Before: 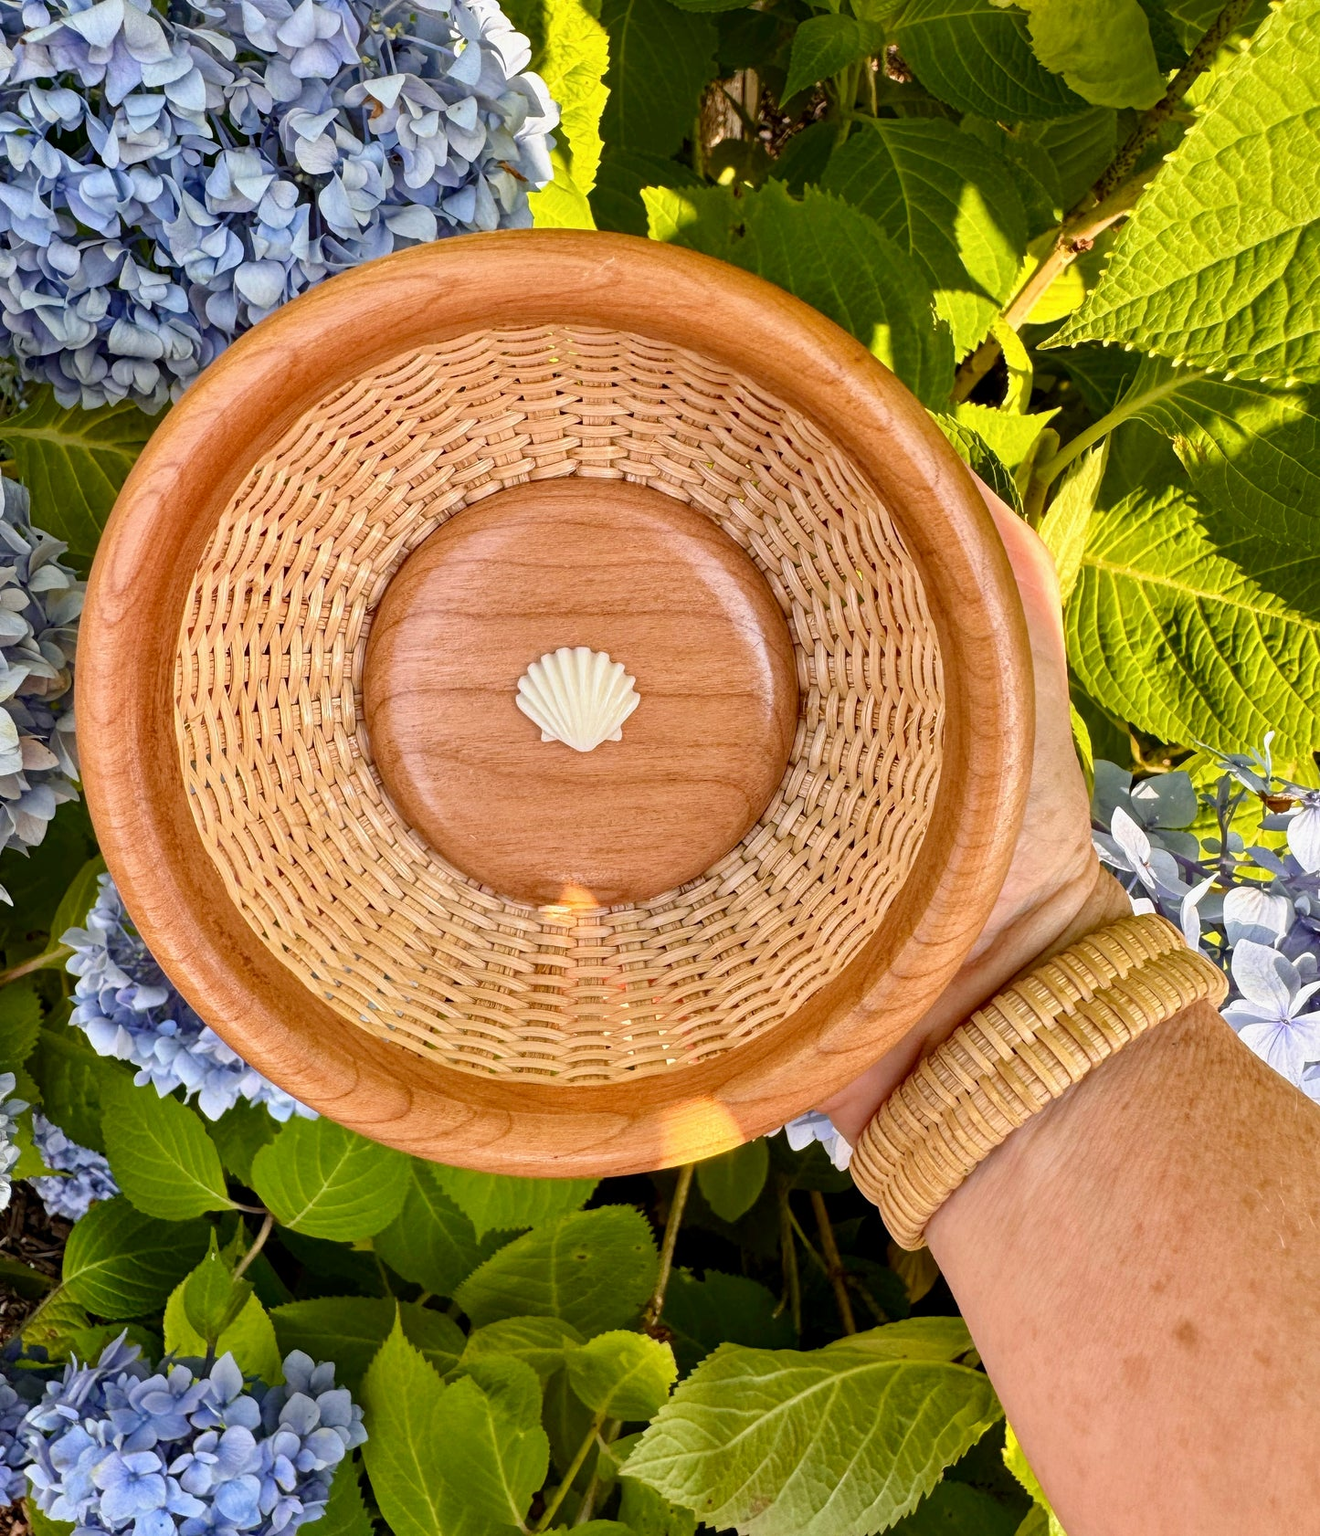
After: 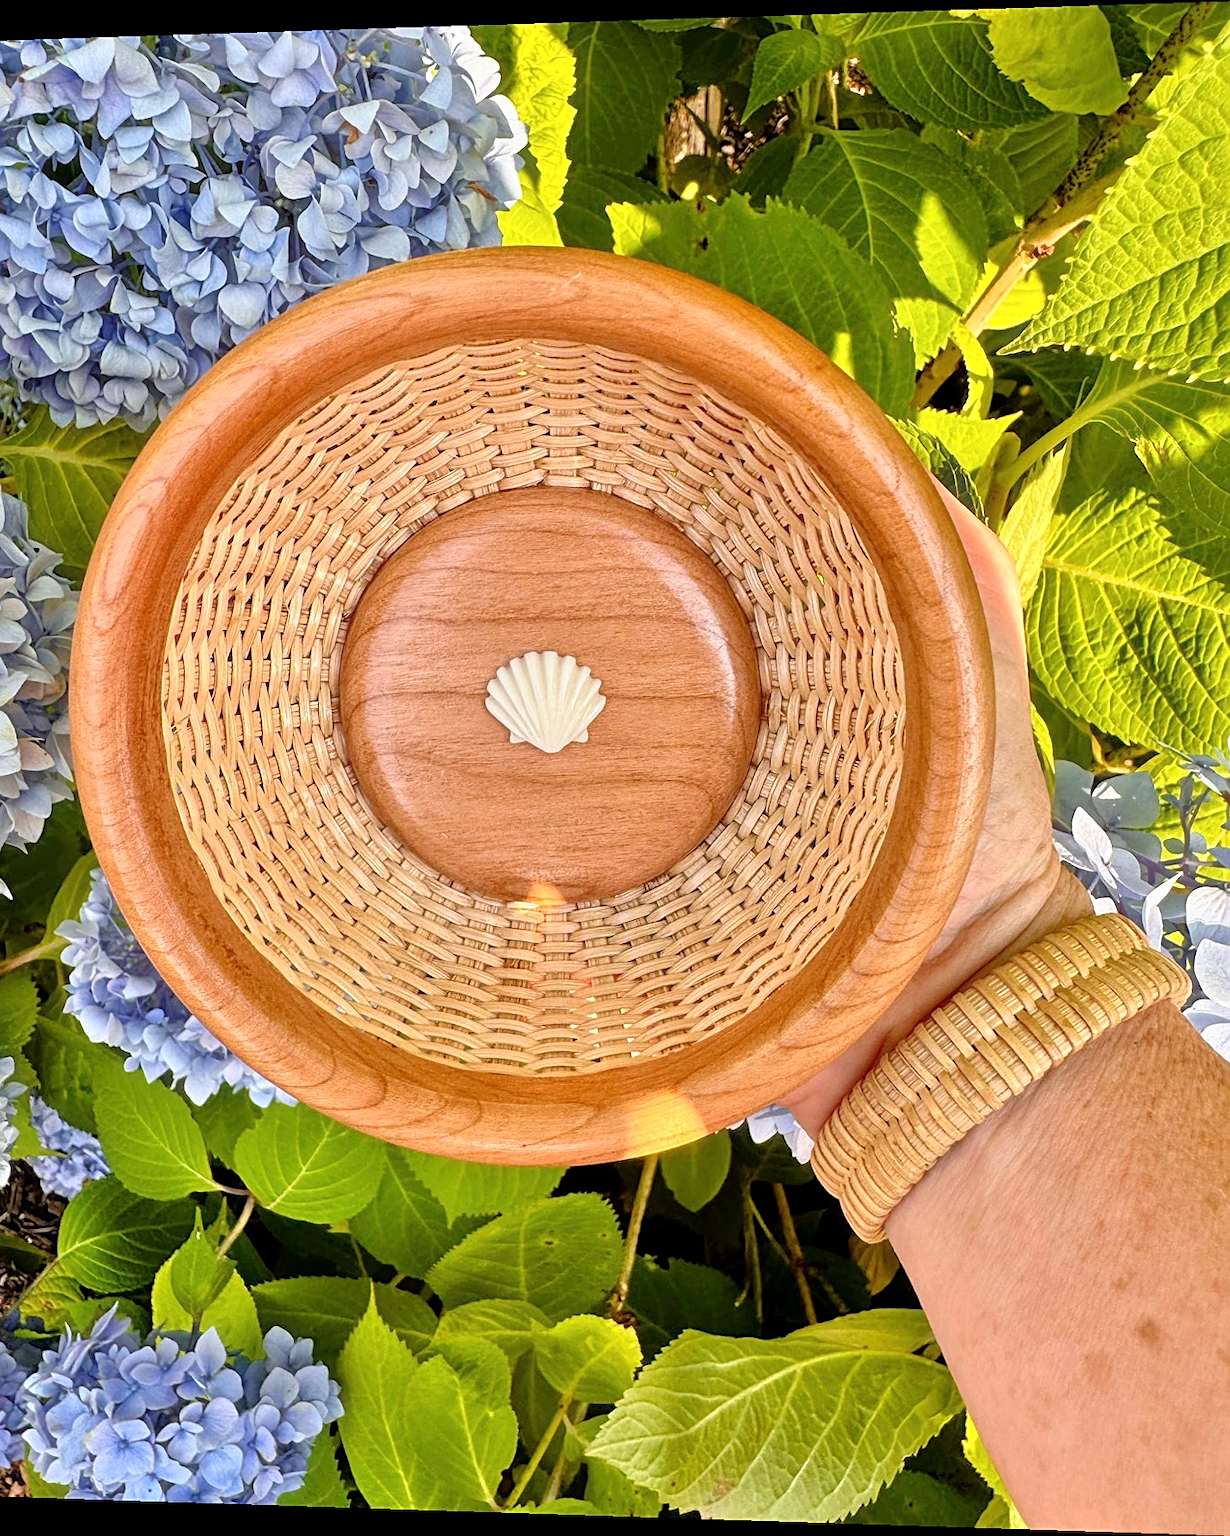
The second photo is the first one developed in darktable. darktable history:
rotate and perspective: lens shift (horizontal) -0.055, automatic cropping off
sharpen: on, module defaults
crop: right 4.126%, bottom 0.031%
tone equalizer: -7 EV 0.15 EV, -6 EV 0.6 EV, -5 EV 1.15 EV, -4 EV 1.33 EV, -3 EV 1.15 EV, -2 EV 0.6 EV, -1 EV 0.15 EV, mask exposure compensation -0.5 EV
haze removal: strength -0.05
